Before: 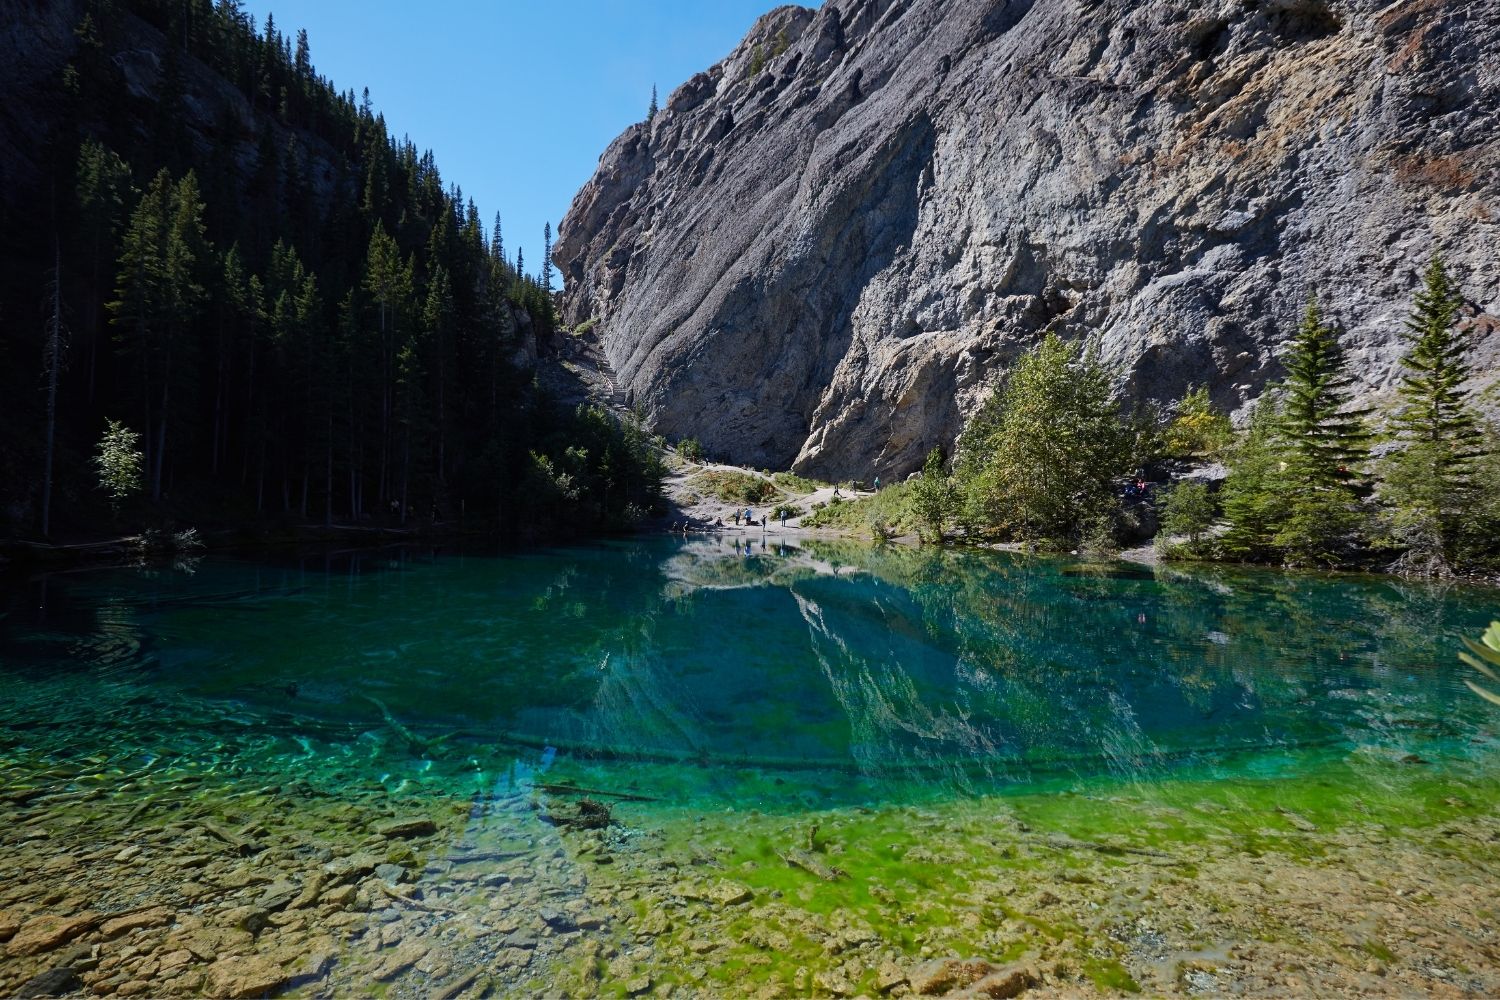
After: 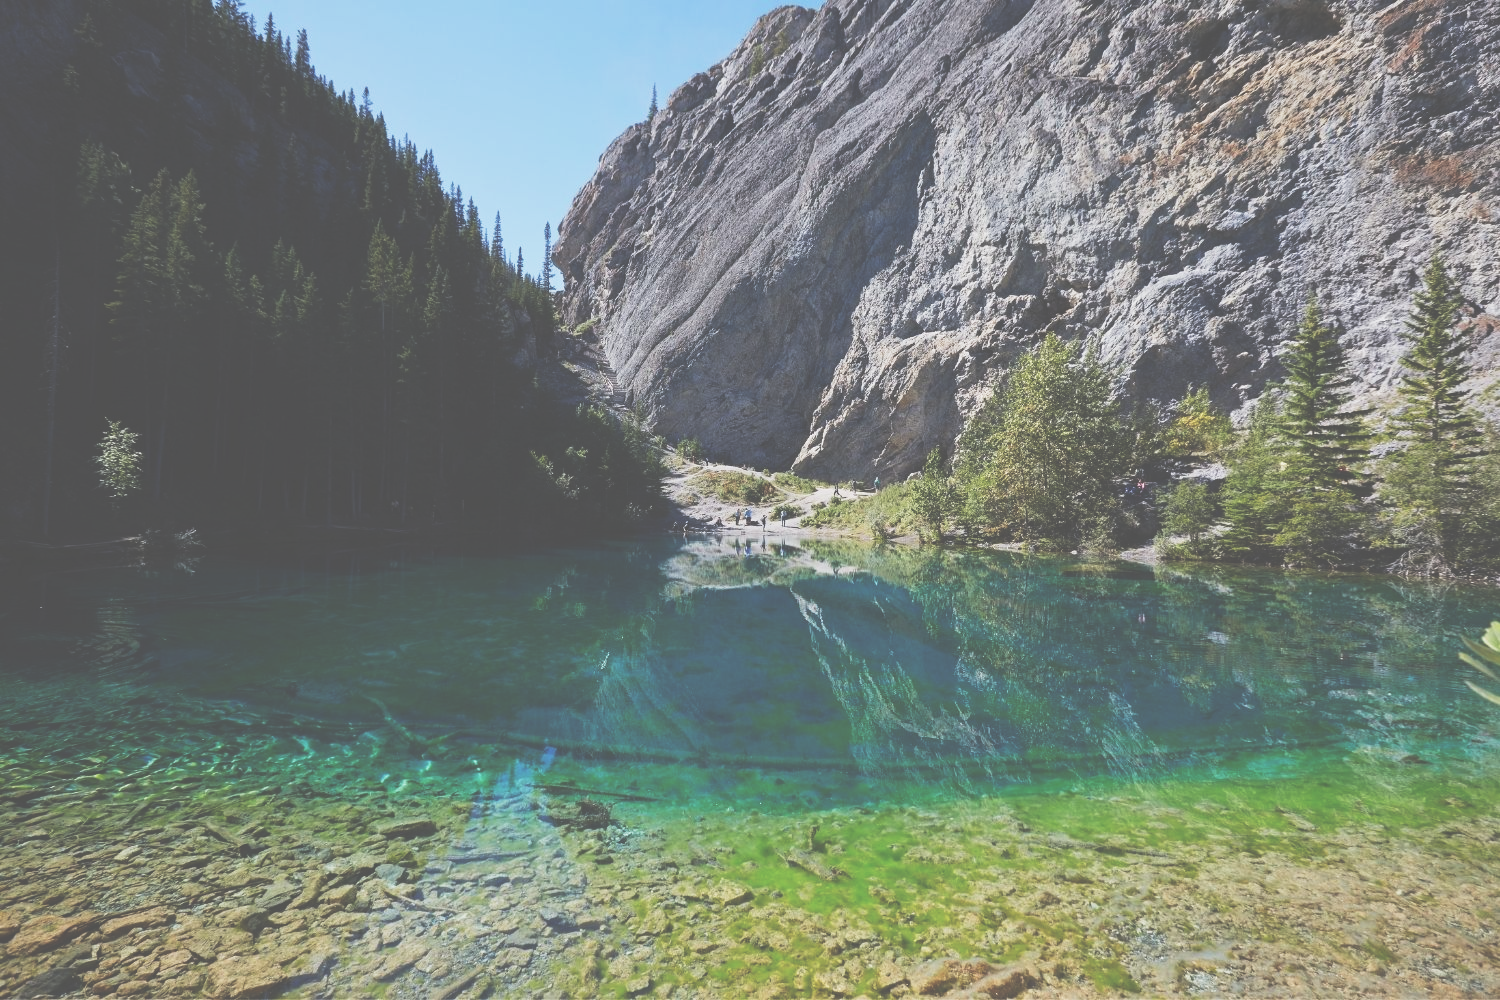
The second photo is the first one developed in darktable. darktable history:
tone curve: curves: ch0 [(0, 0.014) (0.17, 0.099) (0.398, 0.423) (0.728, 0.808) (0.877, 0.91) (0.99, 0.955)]; ch1 [(0, 0) (0.377, 0.325) (0.493, 0.491) (0.505, 0.504) (0.515, 0.515) (0.554, 0.575) (0.623, 0.643) (0.701, 0.718) (1, 1)]; ch2 [(0, 0) (0.423, 0.453) (0.481, 0.485) (0.501, 0.501) (0.531, 0.527) (0.586, 0.597) (0.663, 0.706) (0.717, 0.753) (1, 0.991)], preserve colors none
exposure: black level correction -0.087, compensate highlight preservation false
